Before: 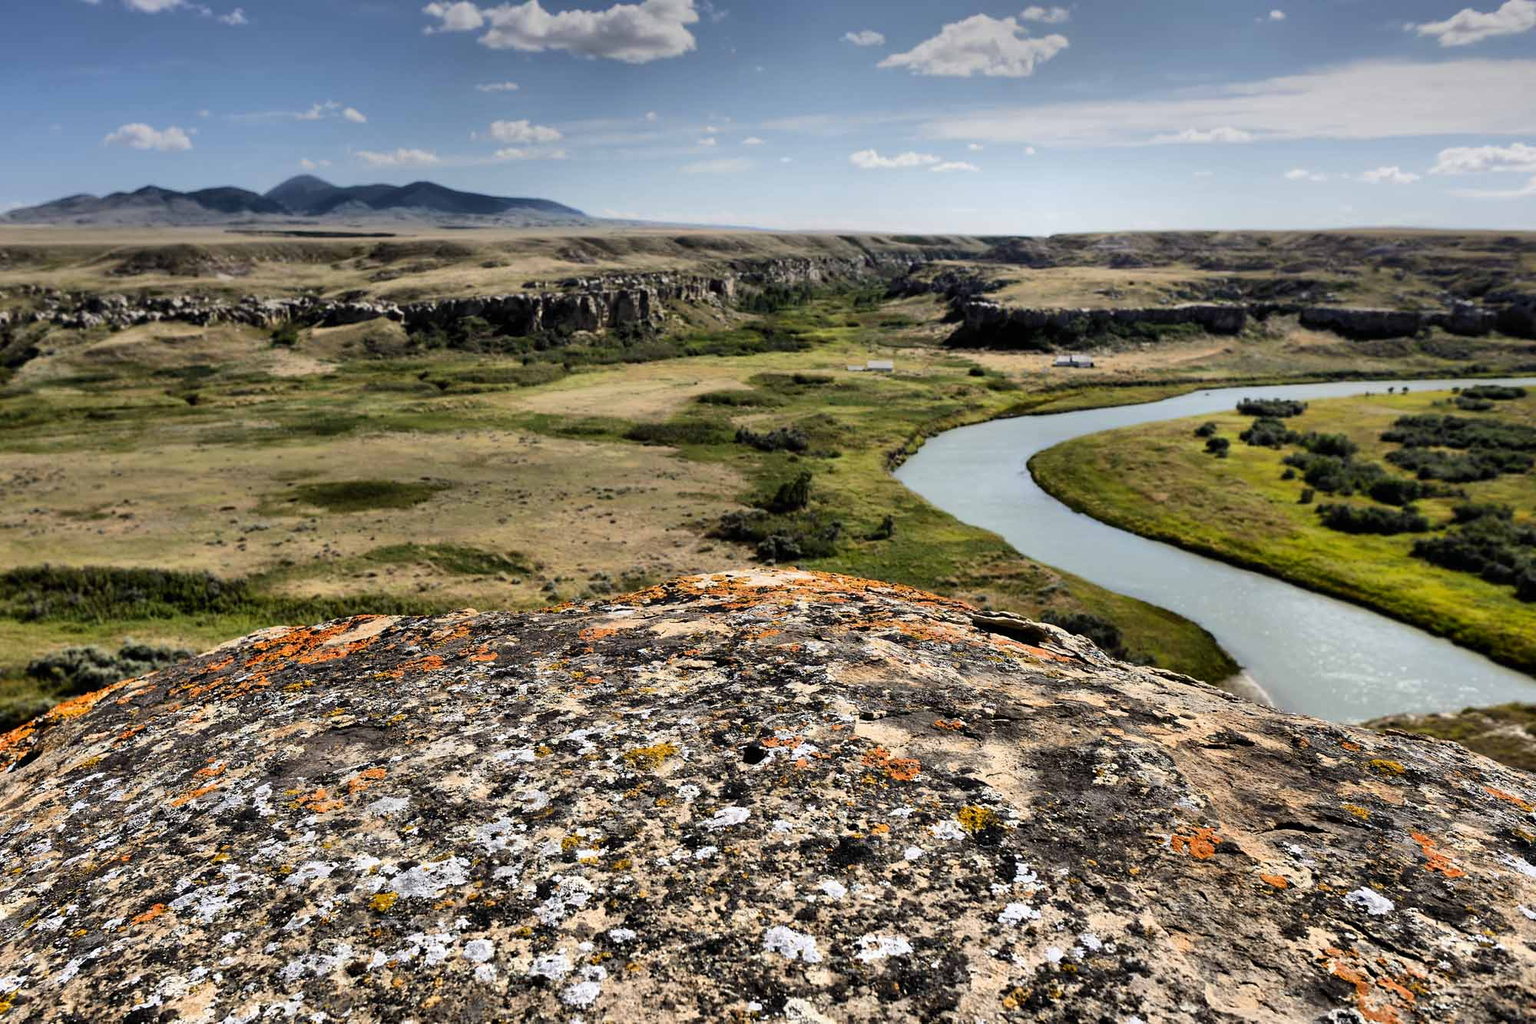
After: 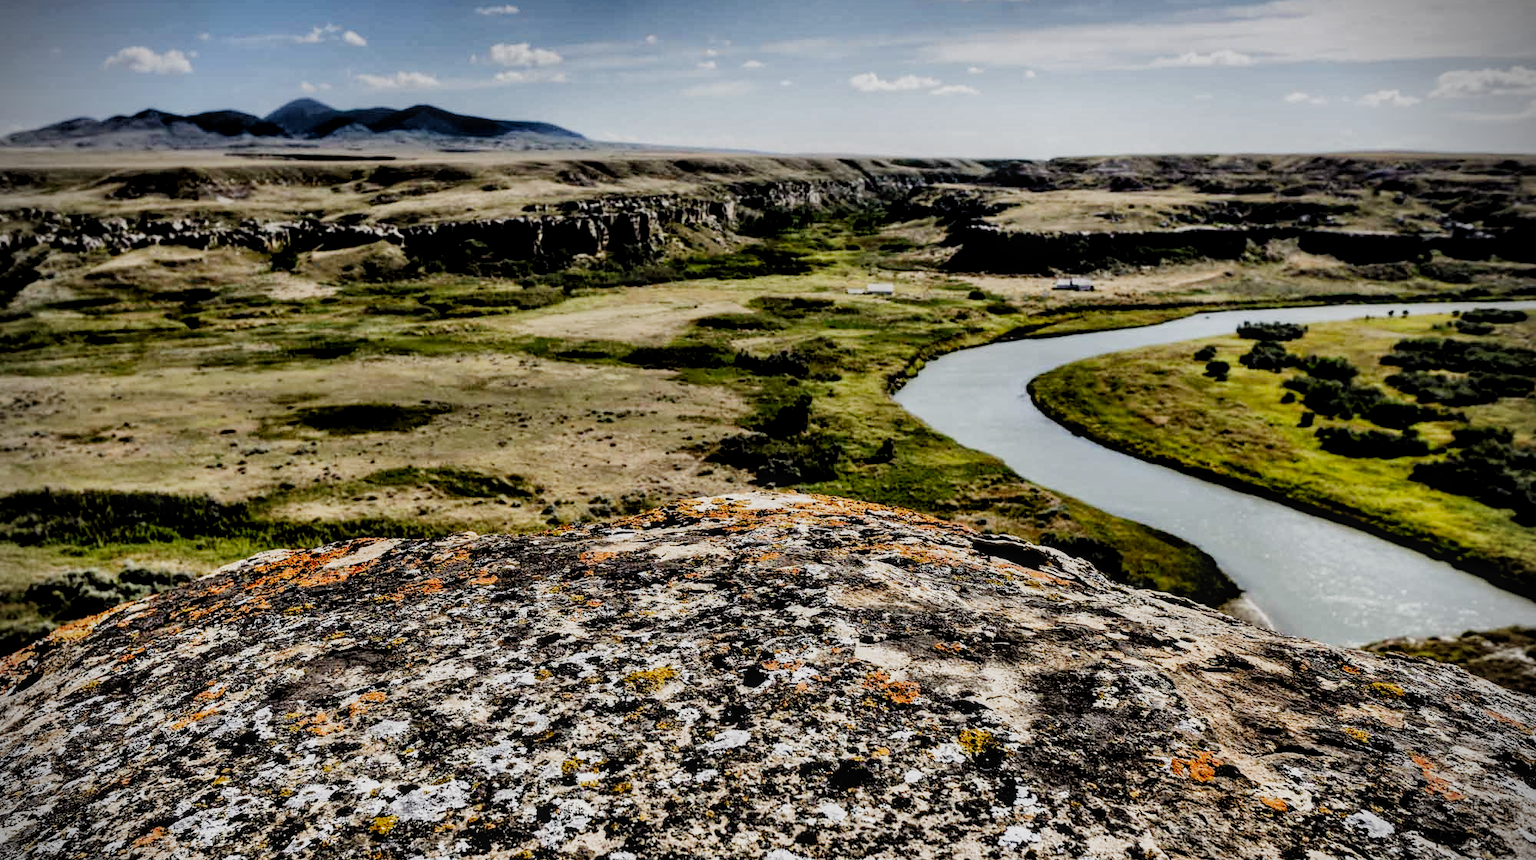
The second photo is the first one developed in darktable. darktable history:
contrast equalizer: y [[0.531, 0.548, 0.559, 0.557, 0.544, 0.527], [0.5 ×6], [0.5 ×6], [0 ×6], [0 ×6]]
filmic rgb: black relative exposure -5.05 EV, white relative exposure 3.96 EV, hardness 2.89, contrast 1.186, preserve chrominance no, color science v5 (2021)
vignetting: fall-off start 87.61%, fall-off radius 25.39%
exposure: black level correction 0.002, exposure -0.103 EV, compensate highlight preservation false
crop: top 7.558%, bottom 8.327%
local contrast: on, module defaults
